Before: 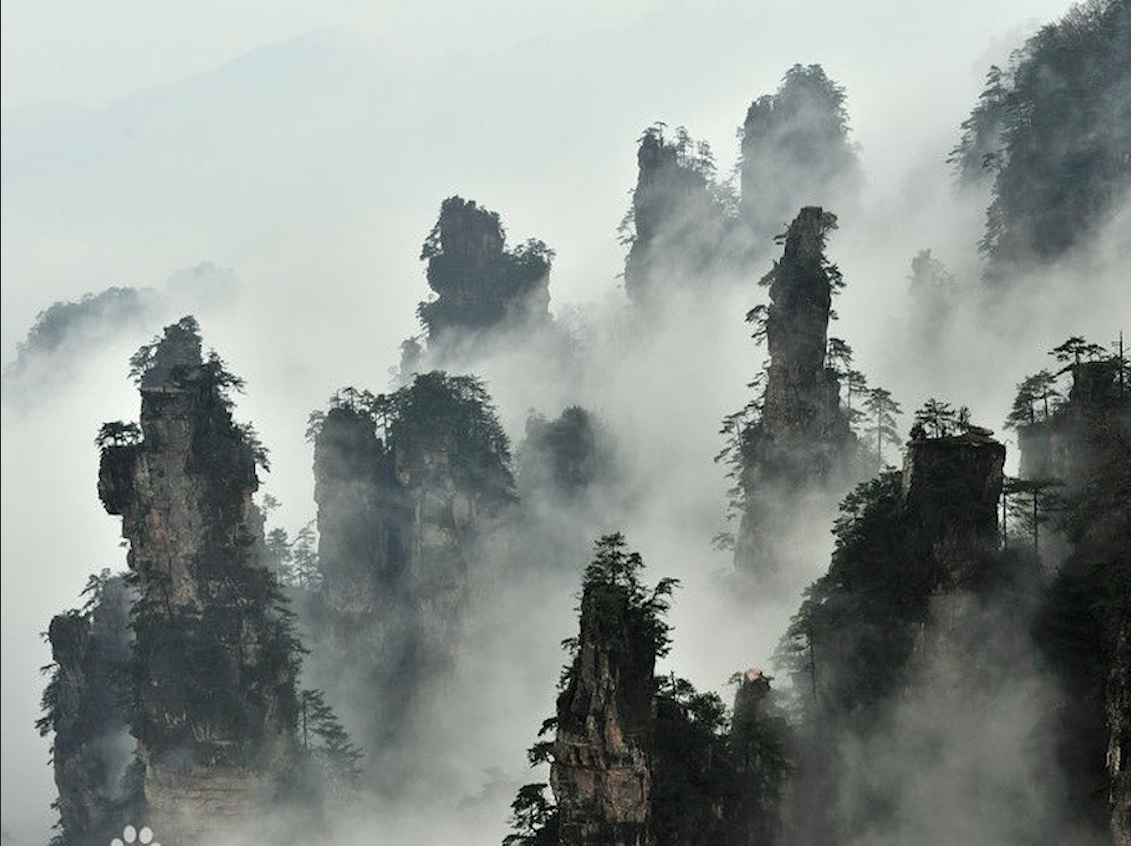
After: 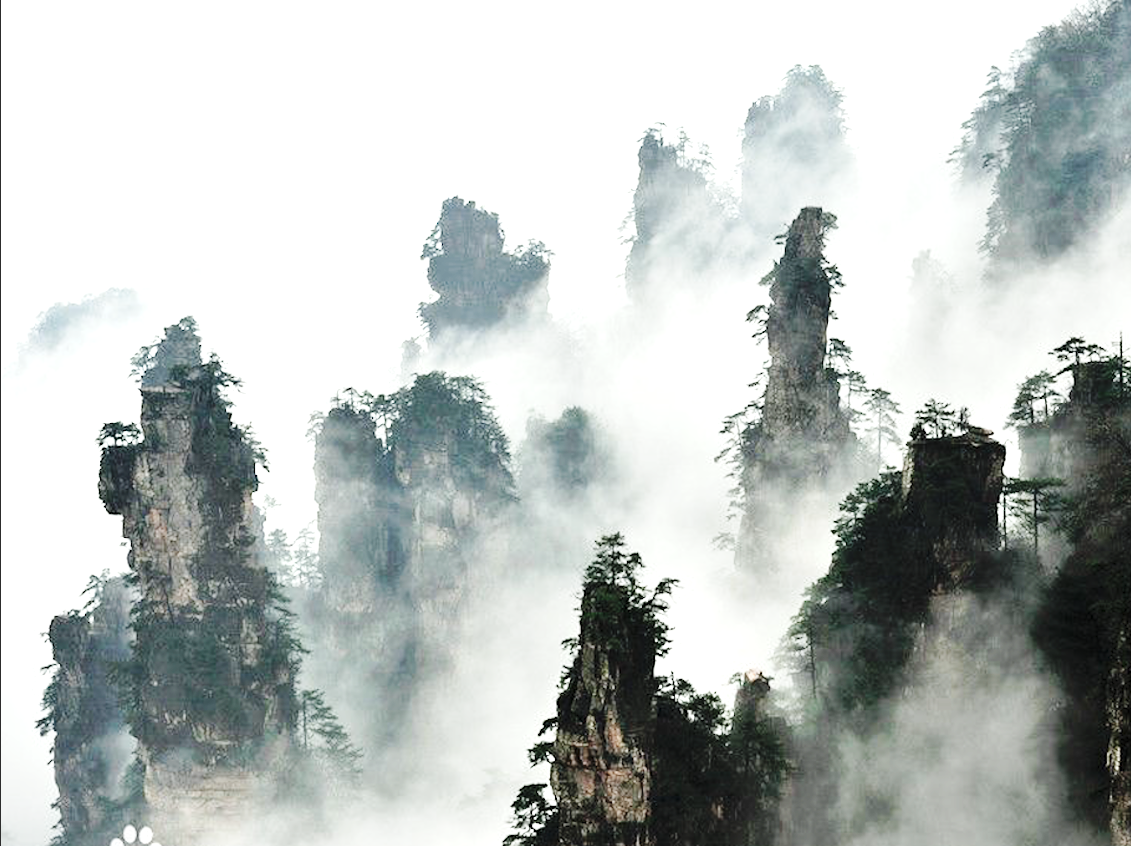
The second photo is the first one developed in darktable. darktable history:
exposure: black level correction 0, exposure 0.95 EV, compensate exposure bias true, compensate highlight preservation false
base curve: curves: ch0 [(0, 0) (0.036, 0.025) (0.121, 0.166) (0.206, 0.329) (0.605, 0.79) (1, 1)], preserve colors none
